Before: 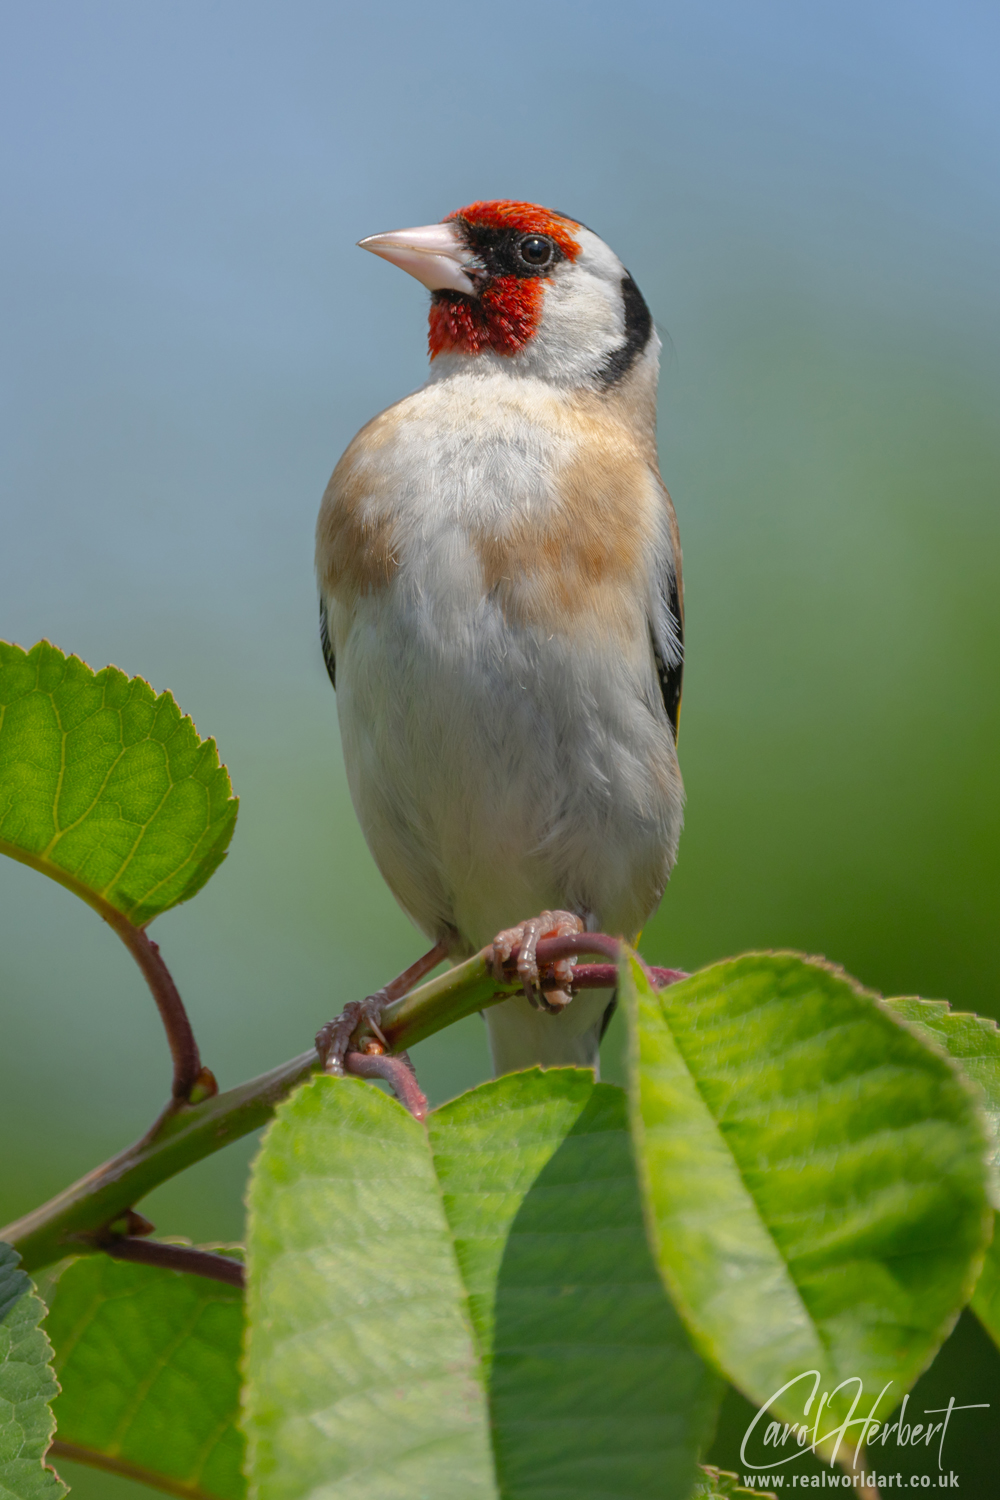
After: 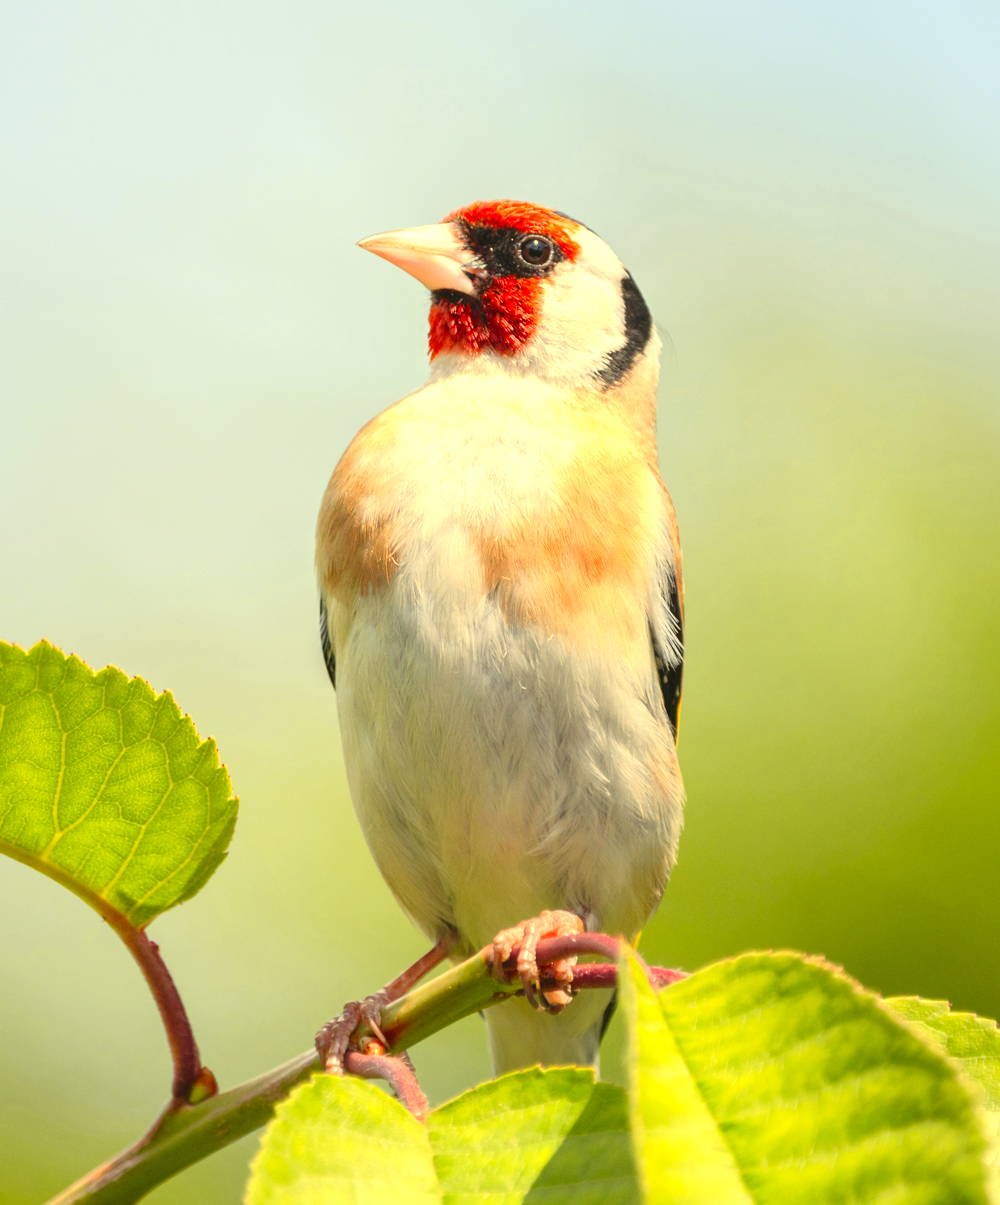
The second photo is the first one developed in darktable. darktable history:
exposure: black level correction 0, exposure 1.2 EV, compensate highlight preservation false
tone curve: curves: ch0 [(0, 0.036) (0.119, 0.115) (0.461, 0.479) (0.715, 0.767) (0.817, 0.865) (1, 0.998)]; ch1 [(0, 0) (0.377, 0.416) (0.44, 0.461) (0.487, 0.49) (0.514, 0.525) (0.538, 0.561) (0.67, 0.713) (1, 1)]; ch2 [(0, 0) (0.38, 0.405) (0.463, 0.445) (0.492, 0.486) (0.529, 0.533) (0.578, 0.59) (0.653, 0.698) (1, 1)], color space Lab, independent channels, preserve colors none
white balance: red 1.08, blue 0.791
crop: bottom 19.644%
shadows and highlights: radius 331.84, shadows 53.55, highlights -100, compress 94.63%, highlights color adjustment 73.23%, soften with gaussian
